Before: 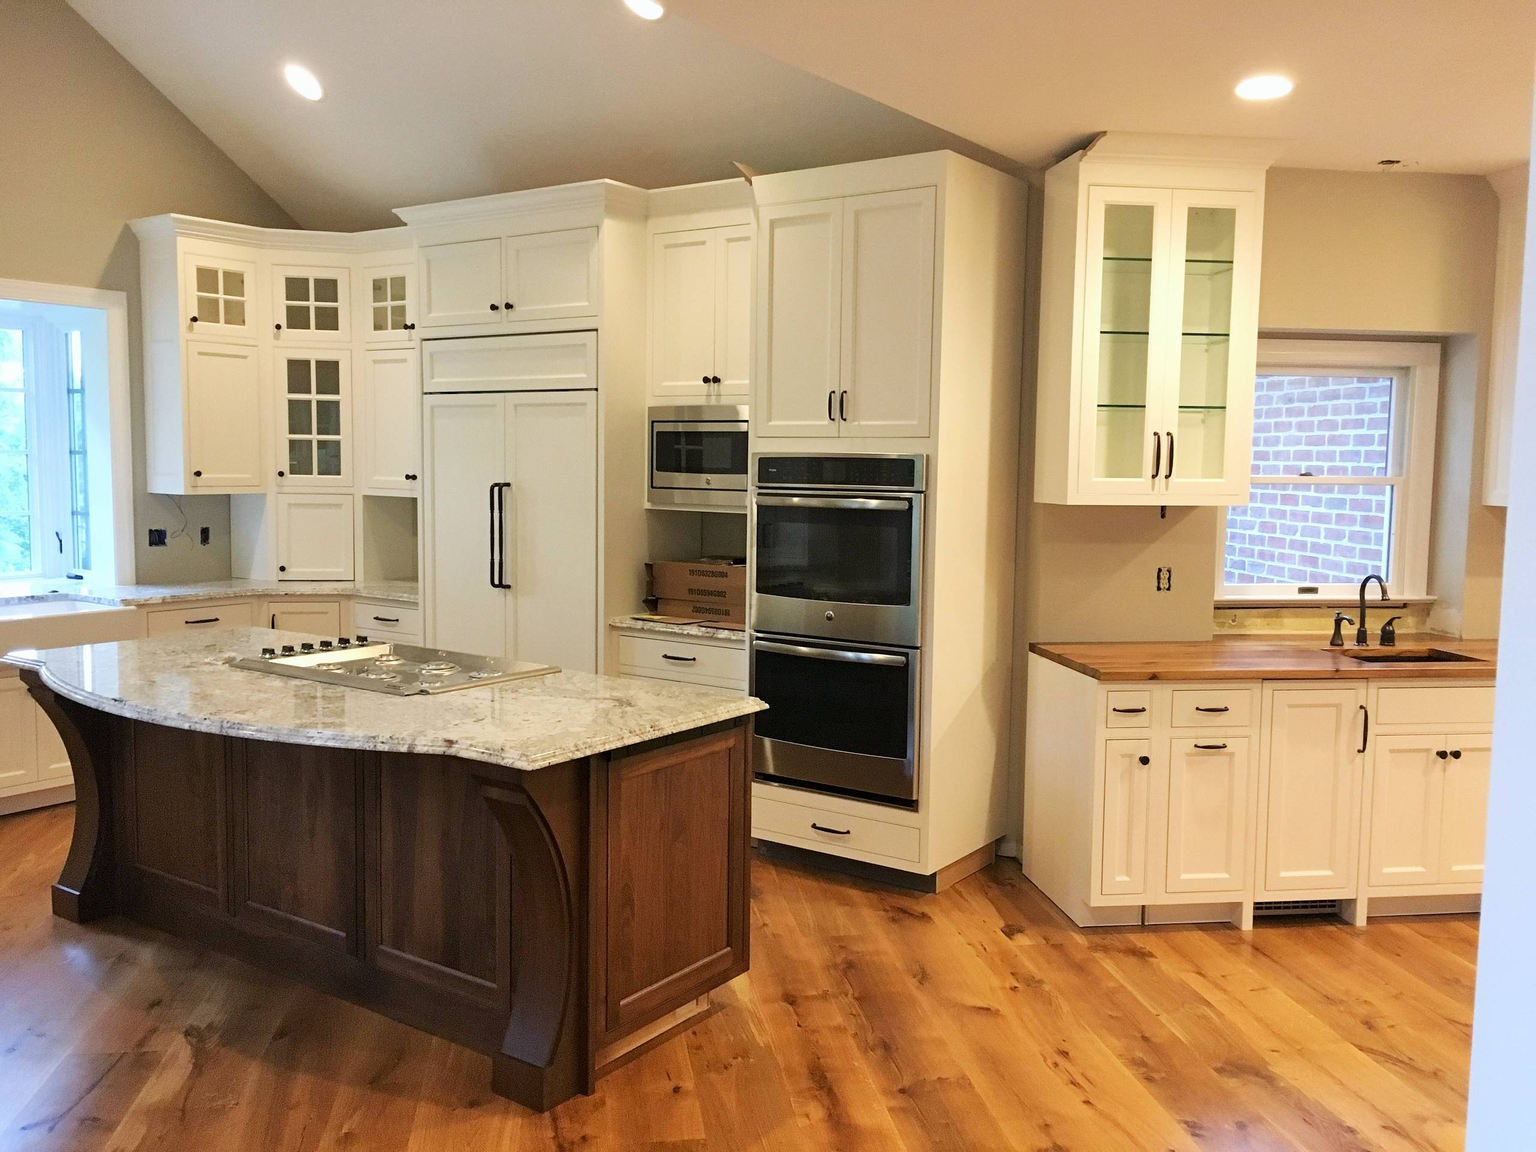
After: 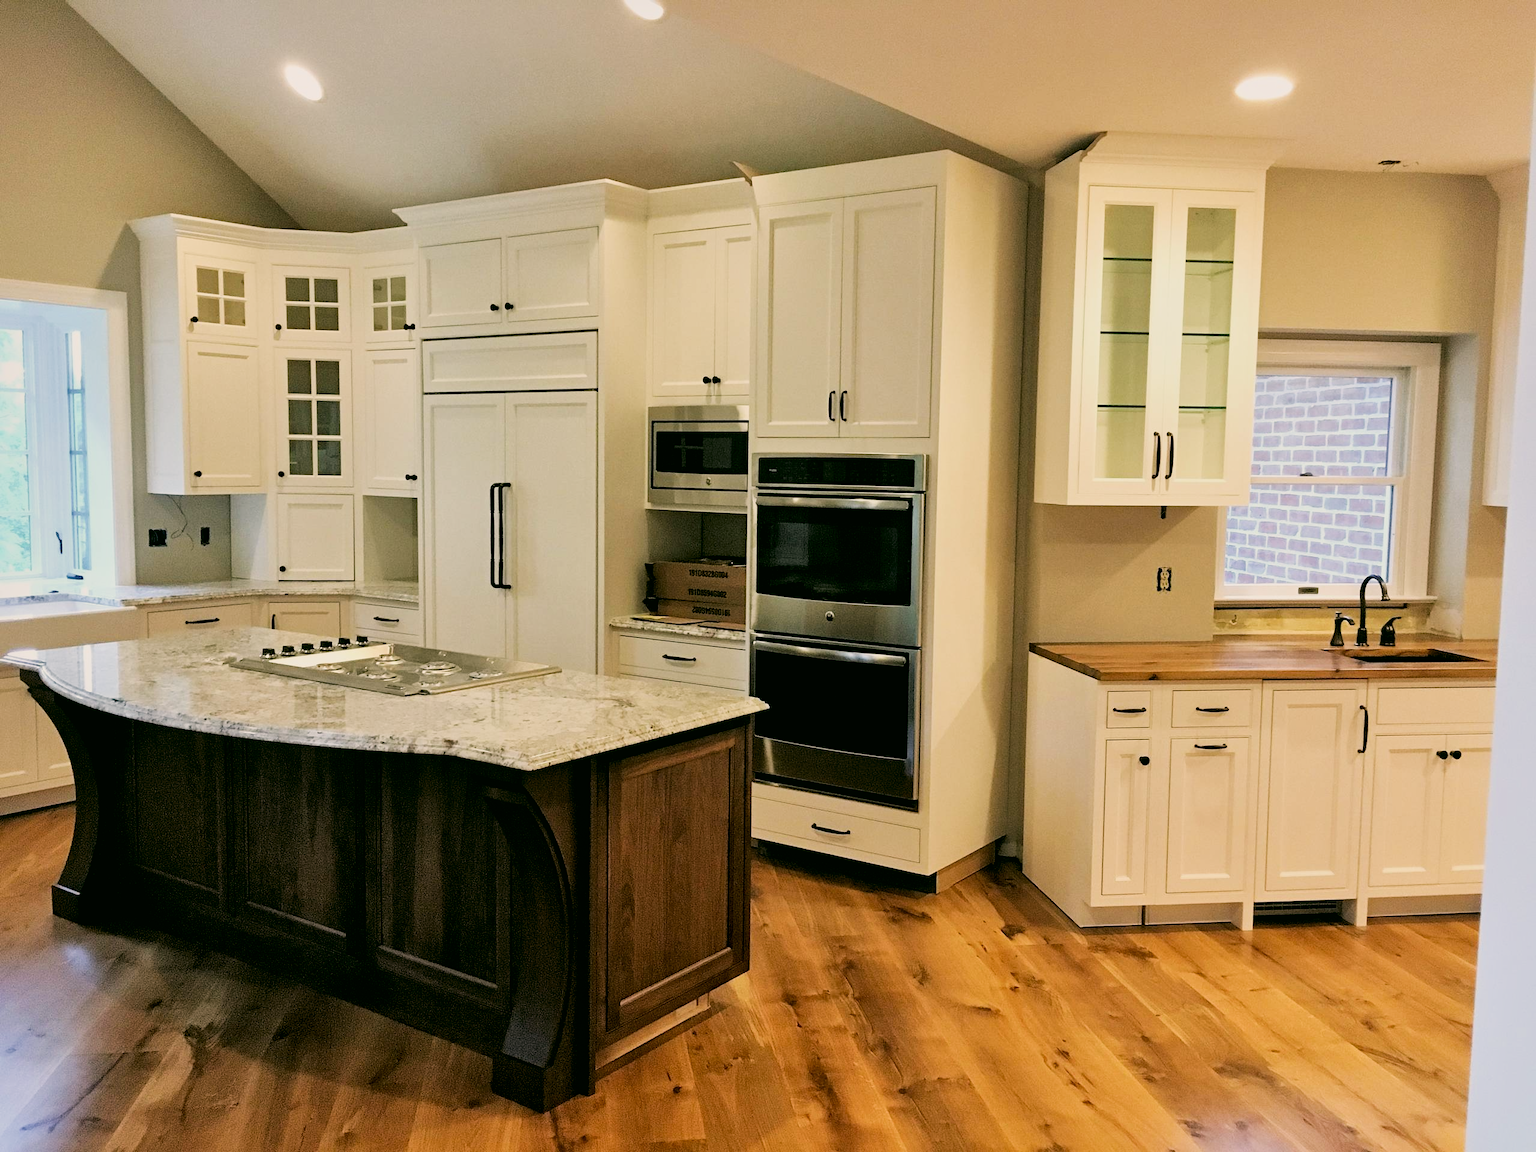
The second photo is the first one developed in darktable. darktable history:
color correction: highlights a* 4.19, highlights b* 4.95, shadows a* -7.79, shadows b* 4.57
local contrast: mode bilateral grid, contrast 21, coarseness 49, detail 132%, midtone range 0.2
filmic rgb: black relative exposure -5.11 EV, white relative exposure 3.99 EV, hardness 2.88, contrast 1.191, highlights saturation mix -29.85%
